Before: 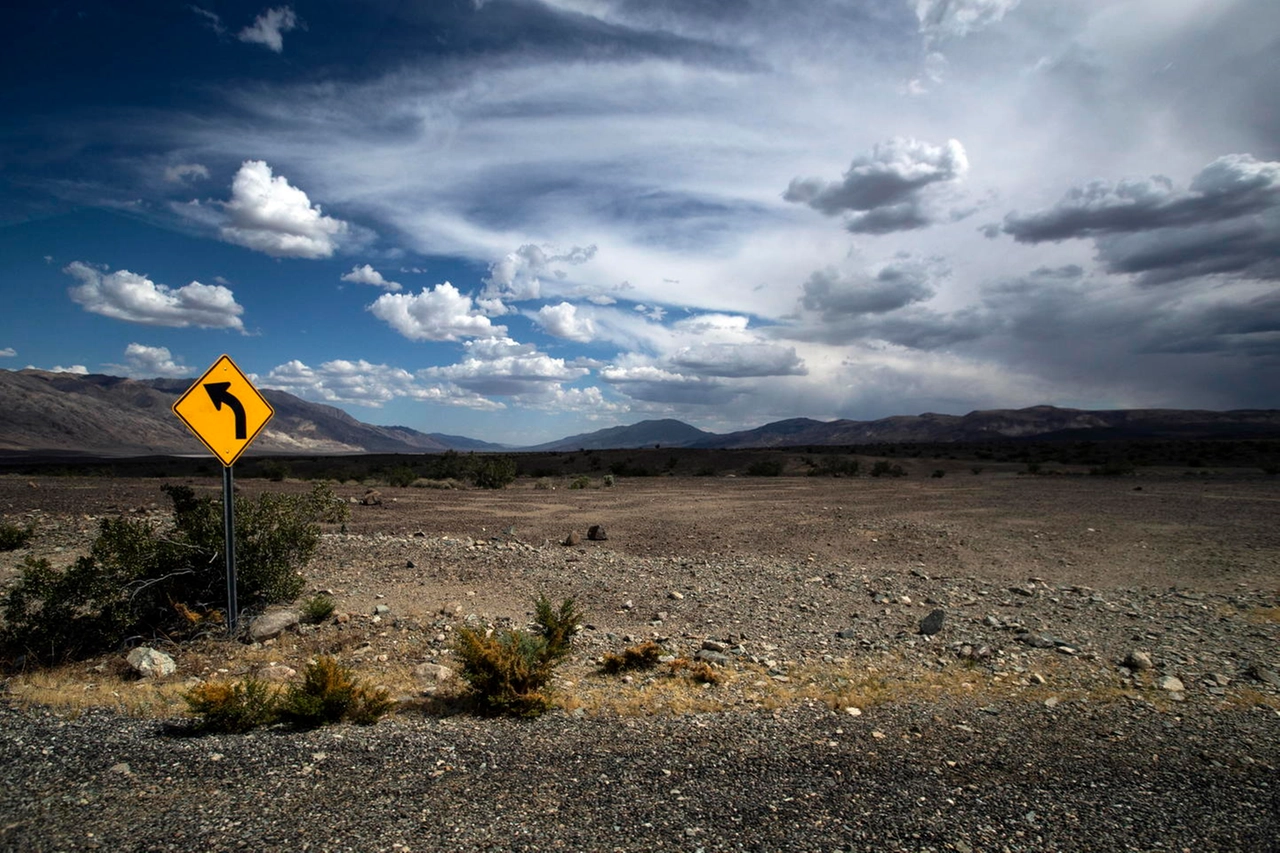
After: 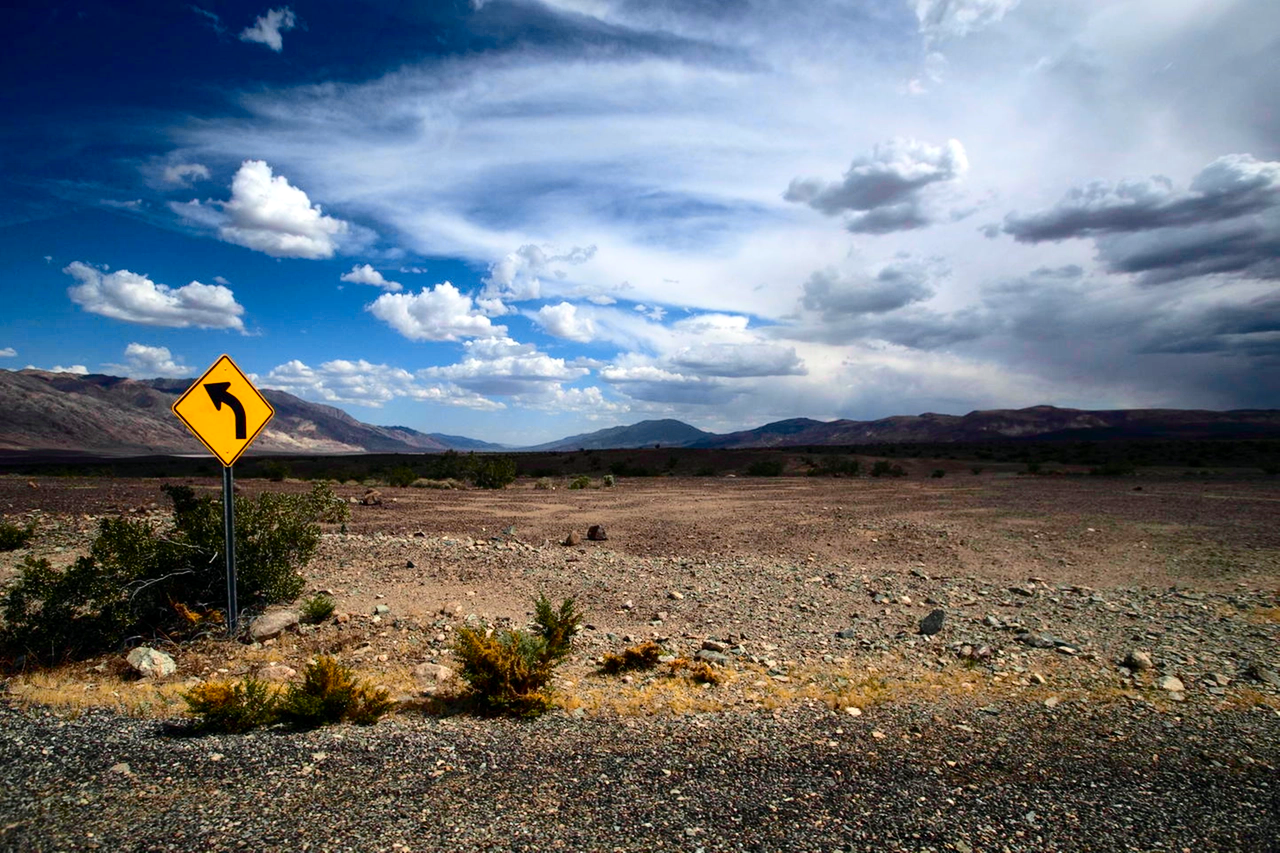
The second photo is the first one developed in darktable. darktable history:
tone curve: curves: ch0 [(0, 0) (0.105, 0.068) (0.181, 0.14) (0.28, 0.259) (0.384, 0.404) (0.485, 0.531) (0.638, 0.681) (0.87, 0.883) (1, 0.977)]; ch1 [(0, 0) (0.161, 0.092) (0.35, 0.33) (0.379, 0.401) (0.456, 0.469) (0.501, 0.499) (0.516, 0.524) (0.562, 0.569) (0.635, 0.646) (1, 1)]; ch2 [(0, 0) (0.371, 0.362) (0.437, 0.437) (0.5, 0.5) (0.53, 0.524) (0.56, 0.561) (0.622, 0.606) (1, 1)], color space Lab, independent channels, preserve colors none
color balance rgb: power › hue 74.81°, highlights gain › luminance 14.763%, perceptual saturation grading › global saturation 38.967%
levels: levels [0, 0.478, 1]
